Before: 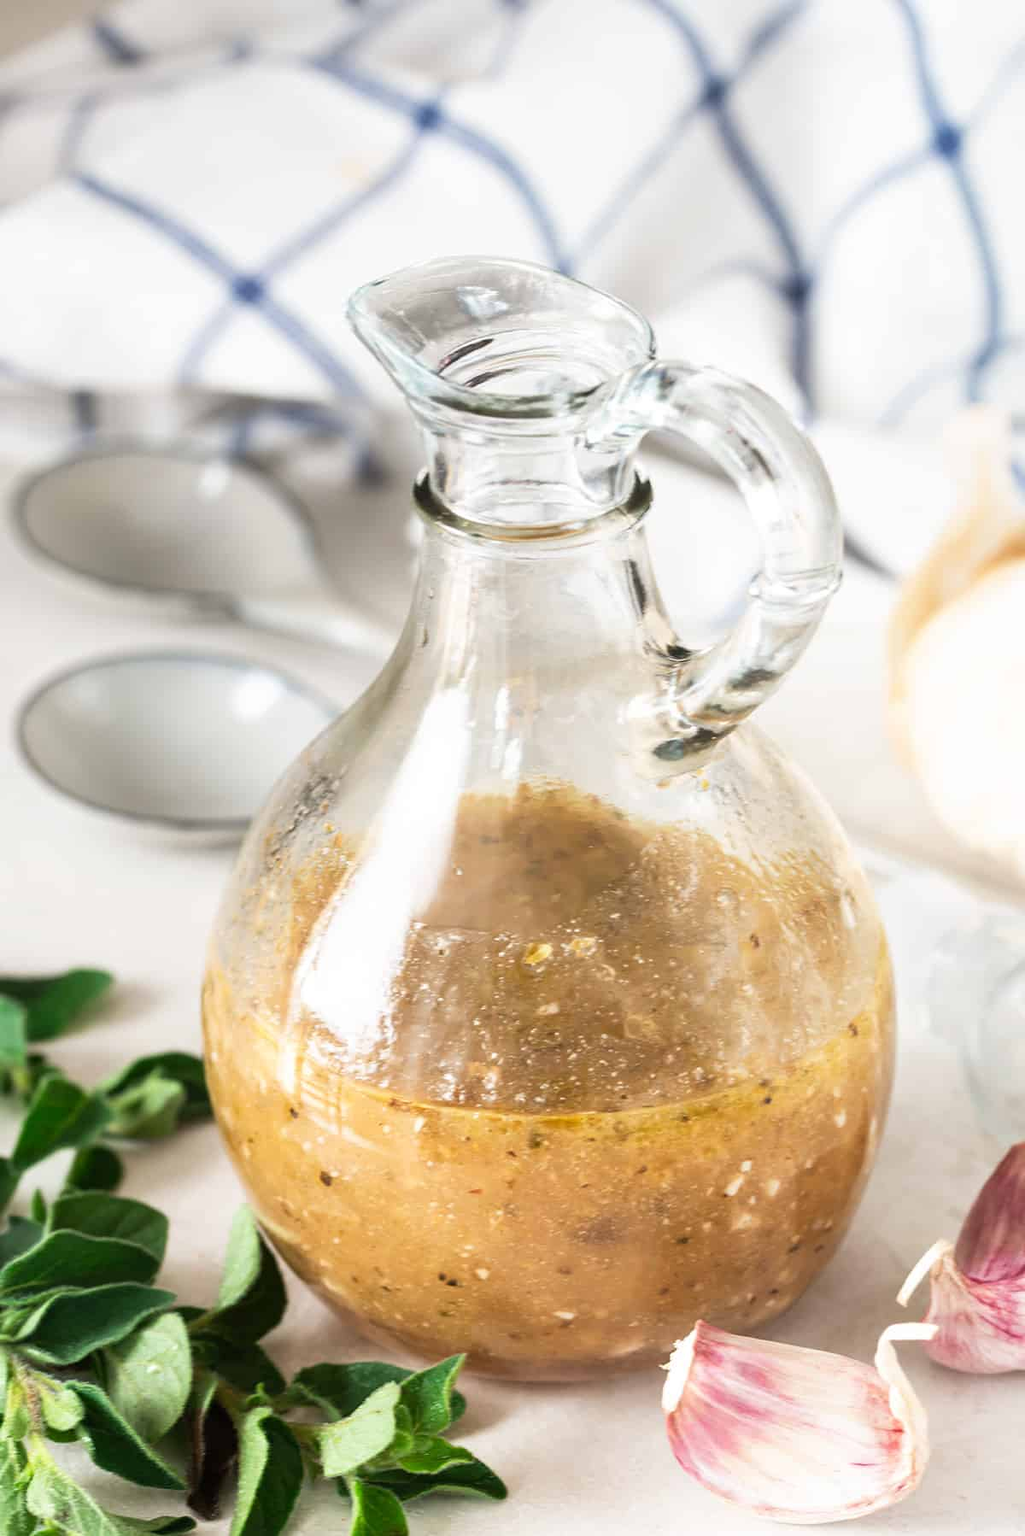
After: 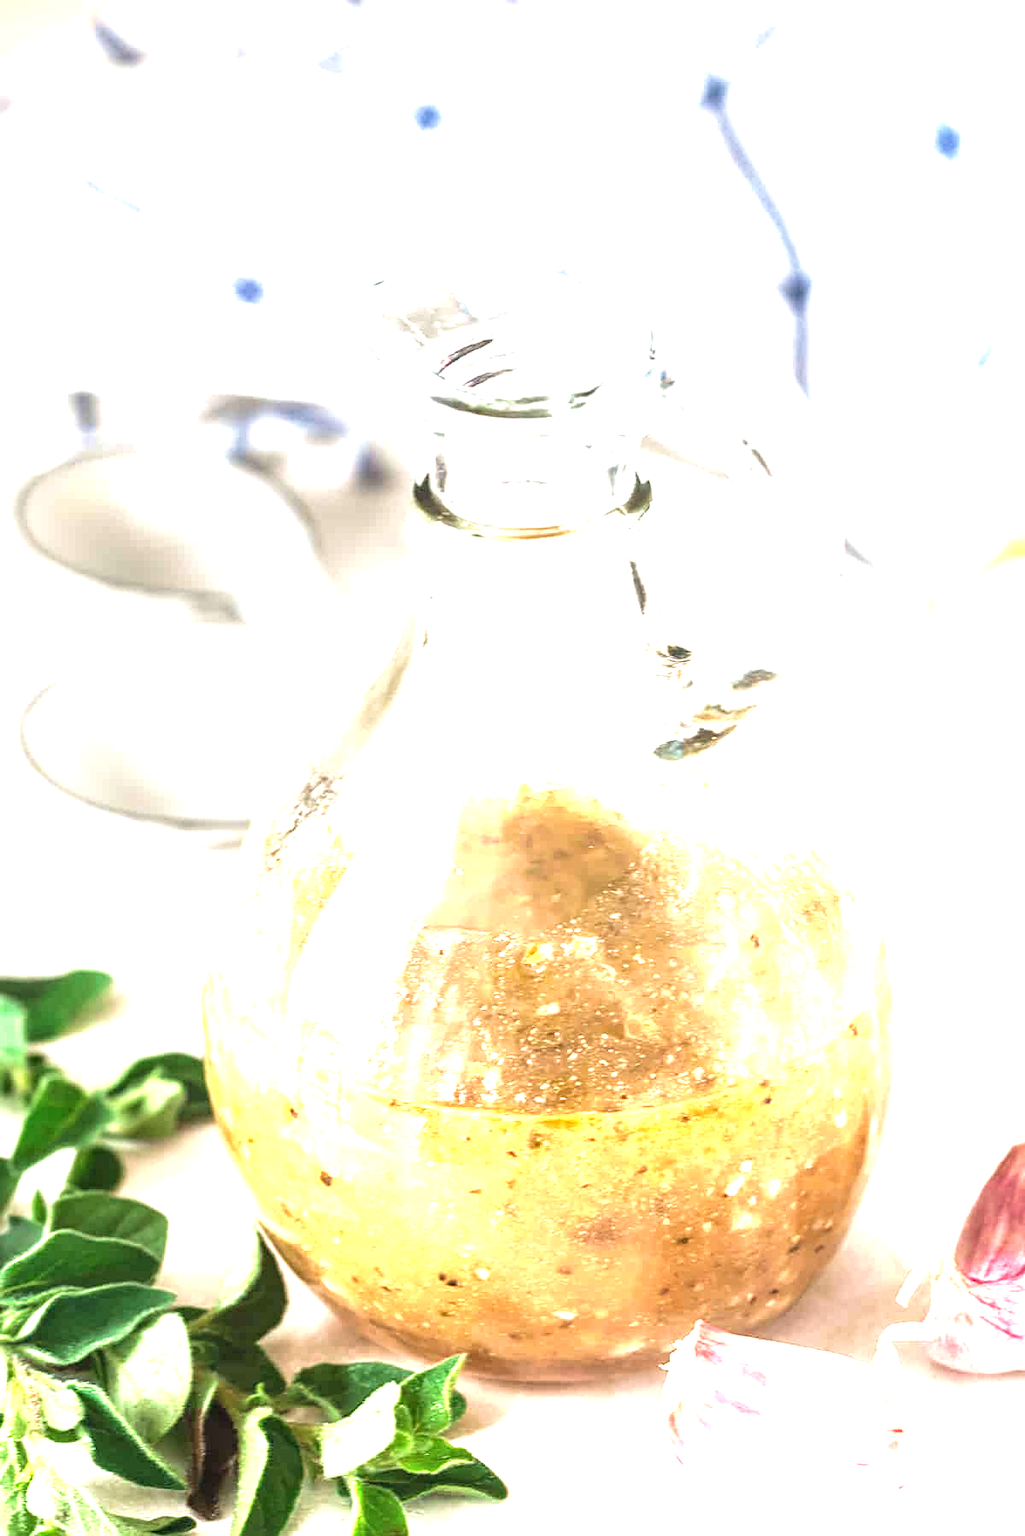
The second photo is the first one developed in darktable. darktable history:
sharpen: amount 0.202
exposure: black level correction 0, exposure 1.392 EV, compensate highlight preservation false
local contrast: on, module defaults
velvia: on, module defaults
